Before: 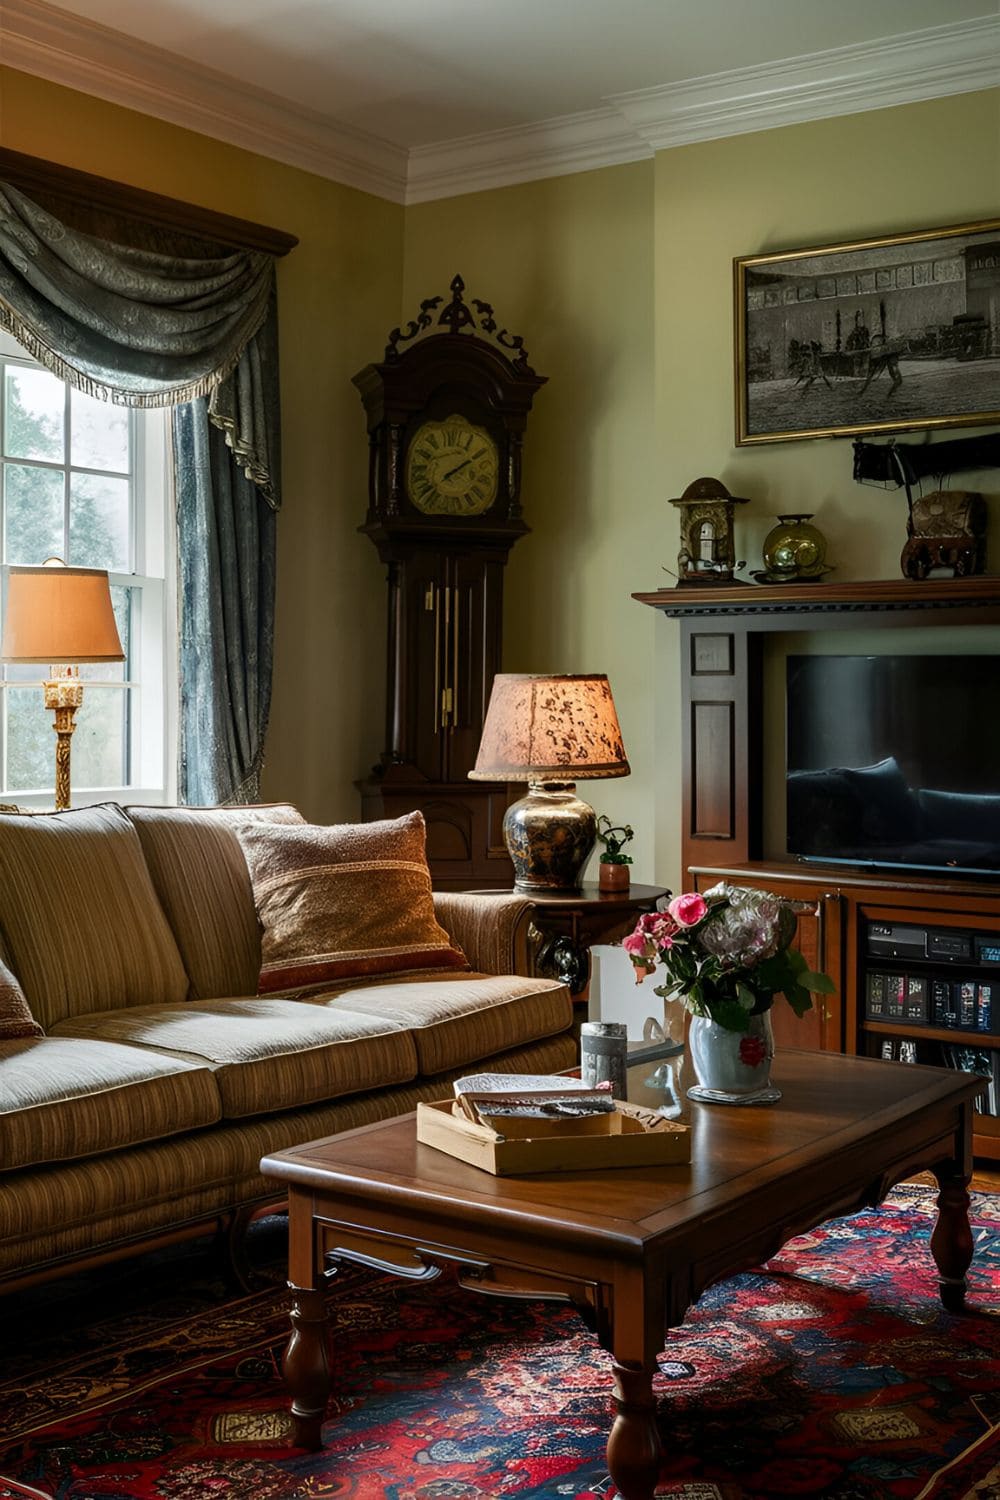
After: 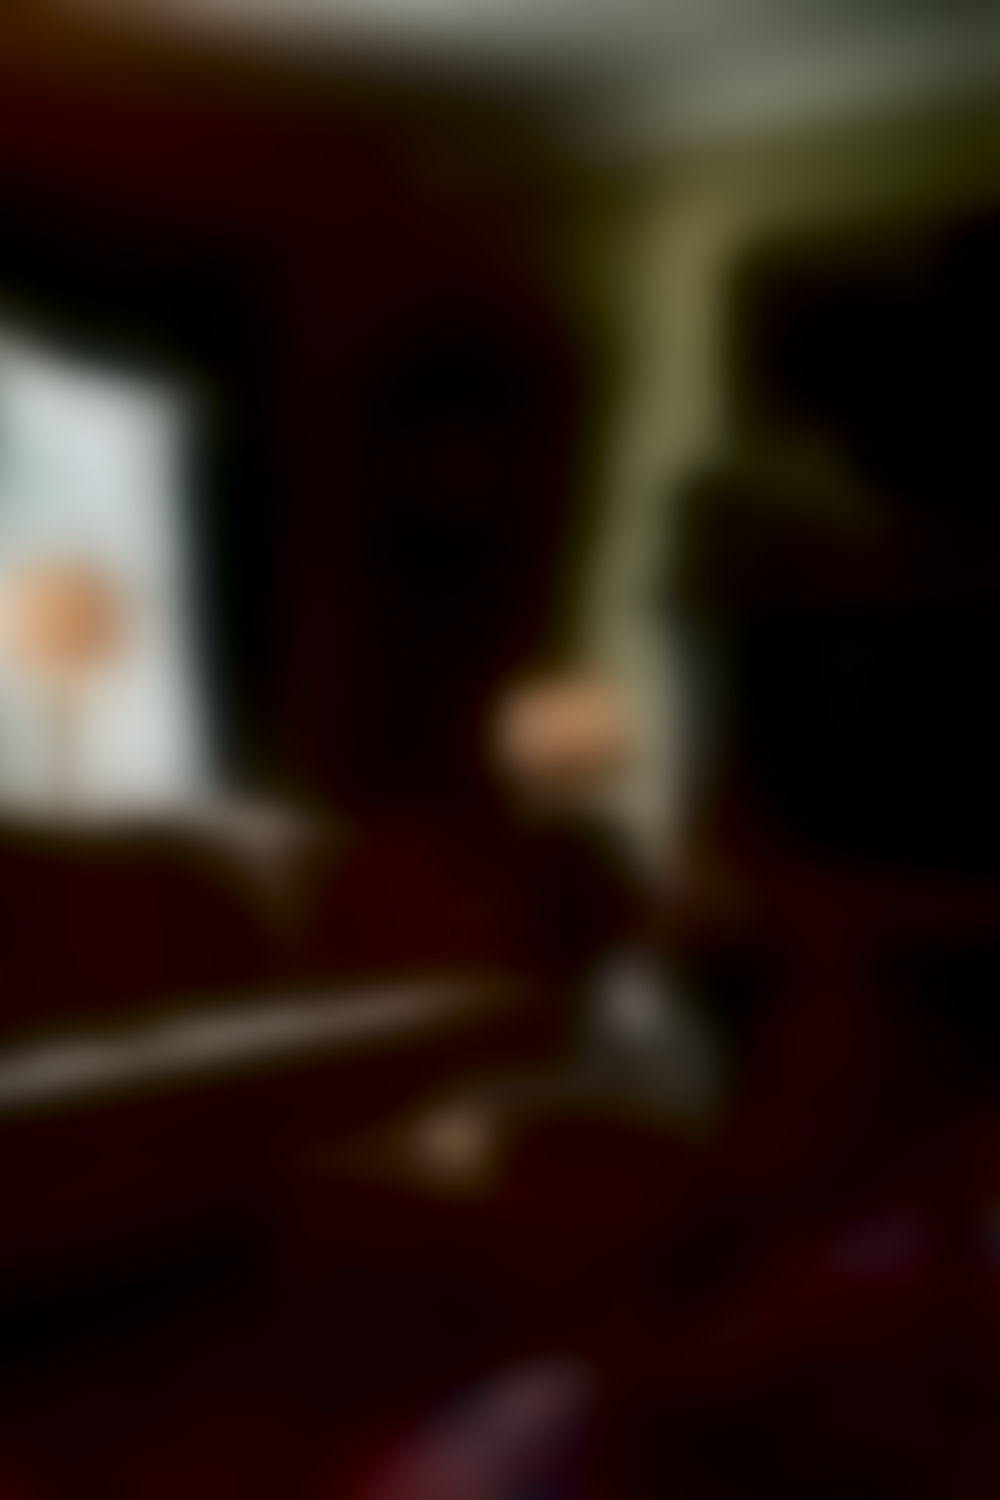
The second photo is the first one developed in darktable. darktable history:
local contrast: shadows 94%
lowpass: radius 31.92, contrast 1.72, brightness -0.98, saturation 0.94
